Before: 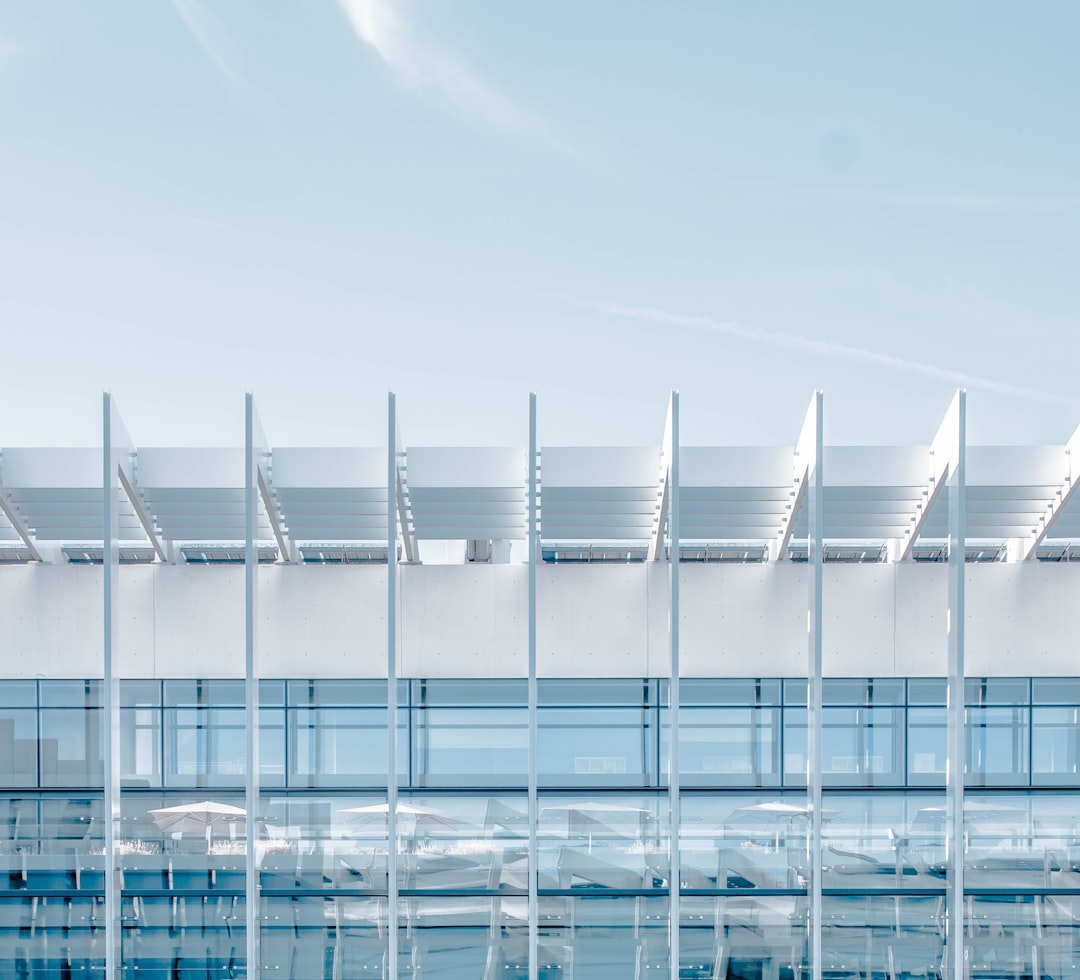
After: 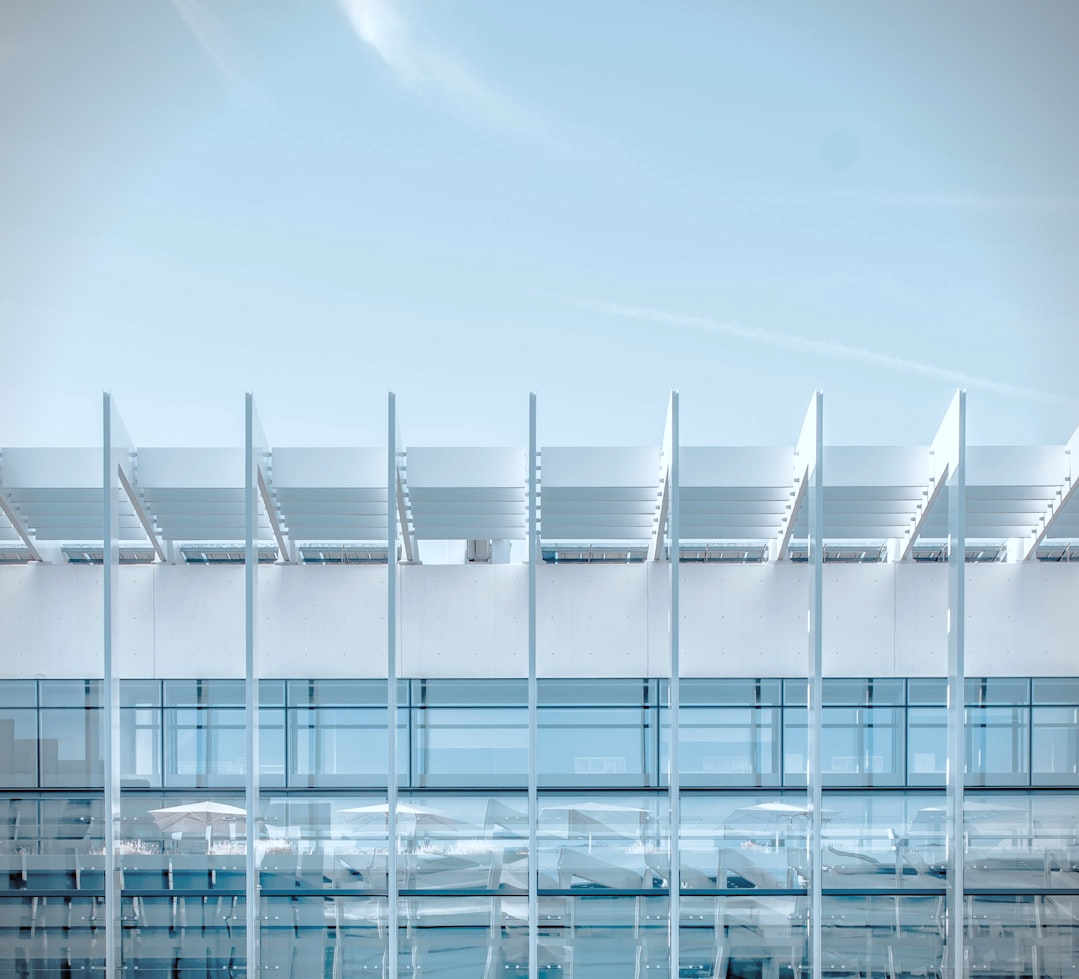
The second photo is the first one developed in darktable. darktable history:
vignetting: fall-off start 91.19%
color correction: highlights a* -3.28, highlights b* -6.24, shadows a* 3.1, shadows b* 5.19
